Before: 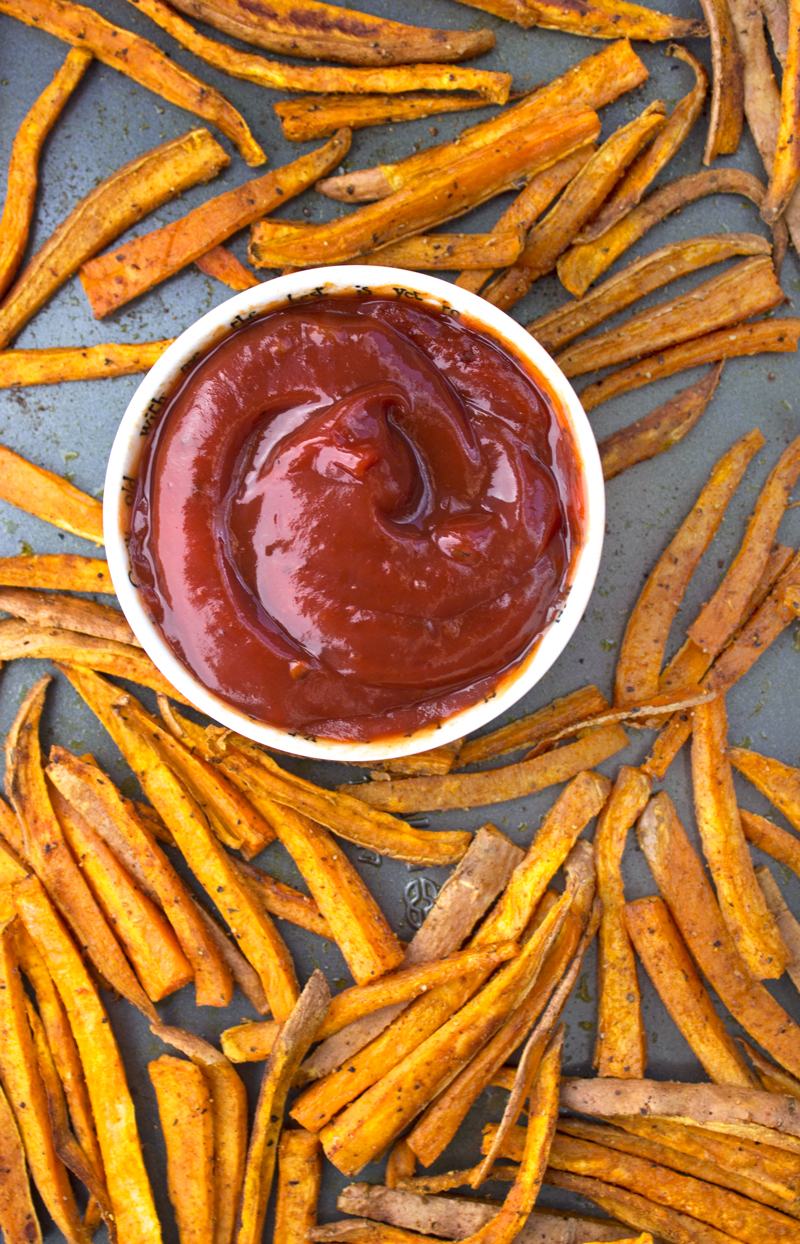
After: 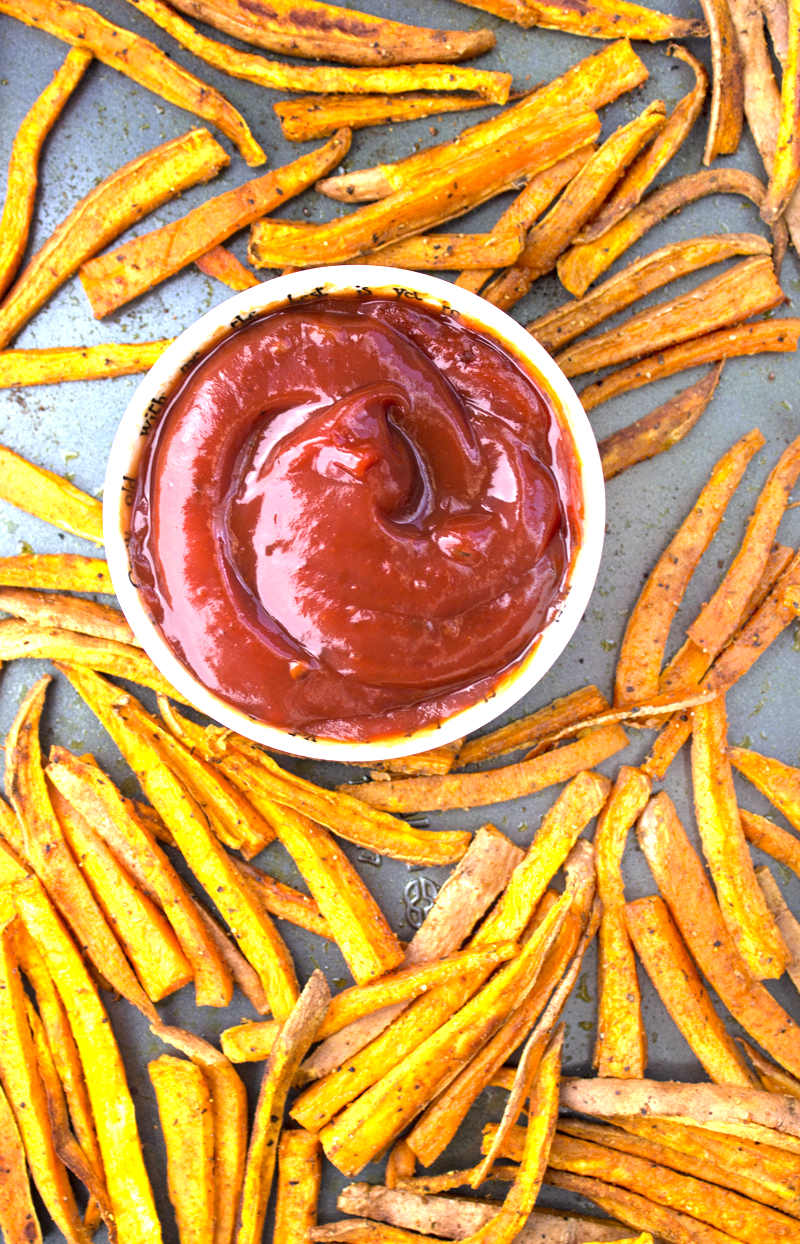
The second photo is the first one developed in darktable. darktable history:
tone equalizer: -8 EV -1.11 EV, -7 EV -0.98 EV, -6 EV -0.883 EV, -5 EV -0.547 EV, -3 EV 0.569 EV, -2 EV 0.872 EV, -1 EV 1.01 EV, +0 EV 1.06 EV
